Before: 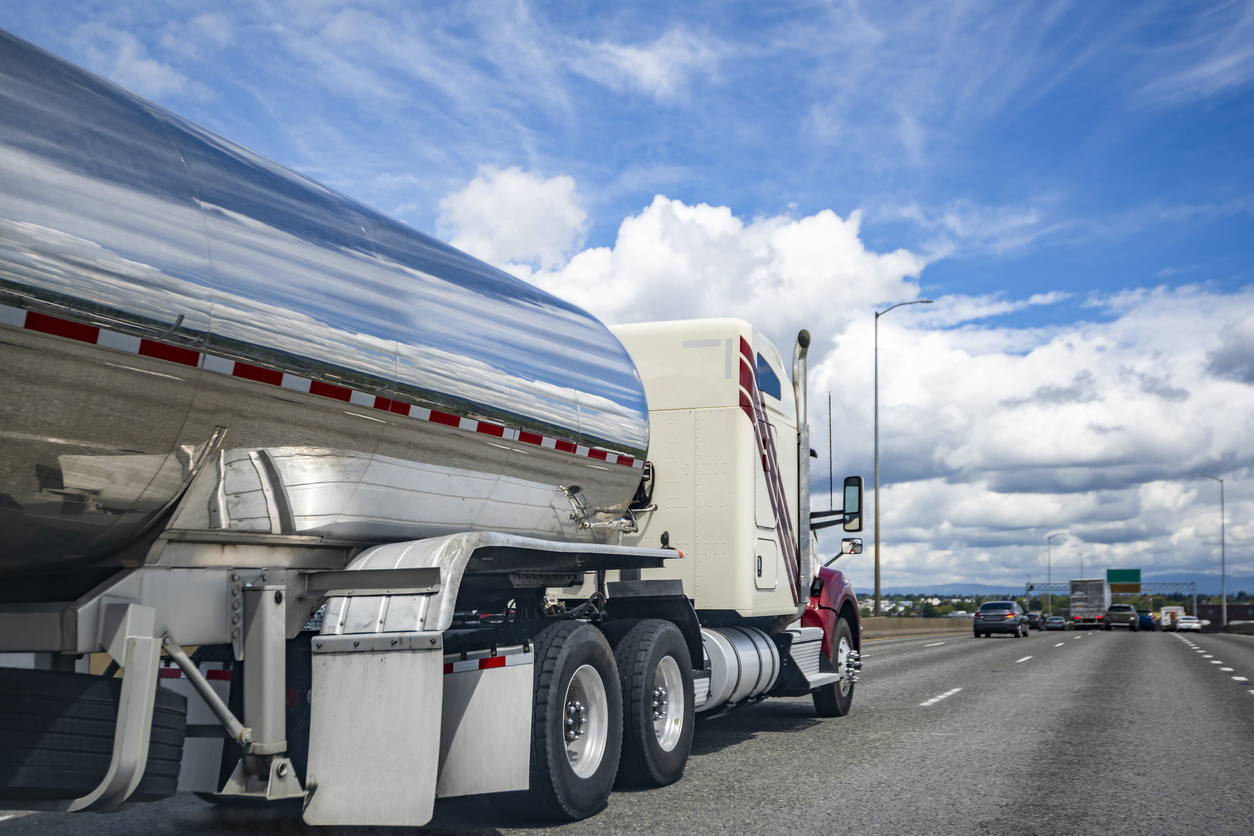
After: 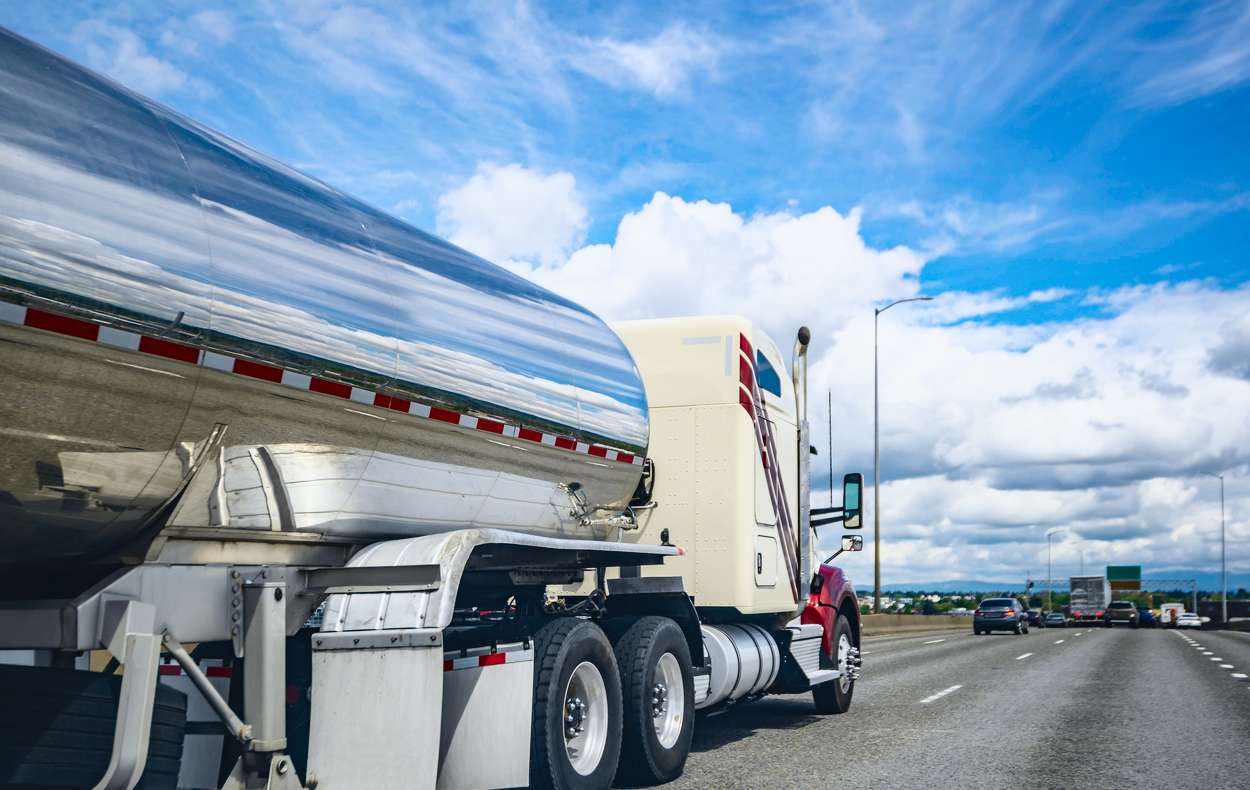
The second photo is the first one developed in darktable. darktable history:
tone curve: curves: ch0 [(0, 0.039) (0.104, 0.103) (0.273, 0.267) (0.448, 0.487) (0.704, 0.761) (0.886, 0.922) (0.994, 0.971)]; ch1 [(0, 0) (0.335, 0.298) (0.446, 0.413) (0.485, 0.487) (0.515, 0.503) (0.566, 0.563) (0.641, 0.655) (1, 1)]; ch2 [(0, 0) (0.314, 0.301) (0.421, 0.411) (0.502, 0.494) (0.528, 0.54) (0.557, 0.559) (0.612, 0.605) (0.722, 0.686) (1, 1)], color space Lab, independent channels, preserve colors none
crop: top 0.448%, right 0.264%, bottom 5.045%
